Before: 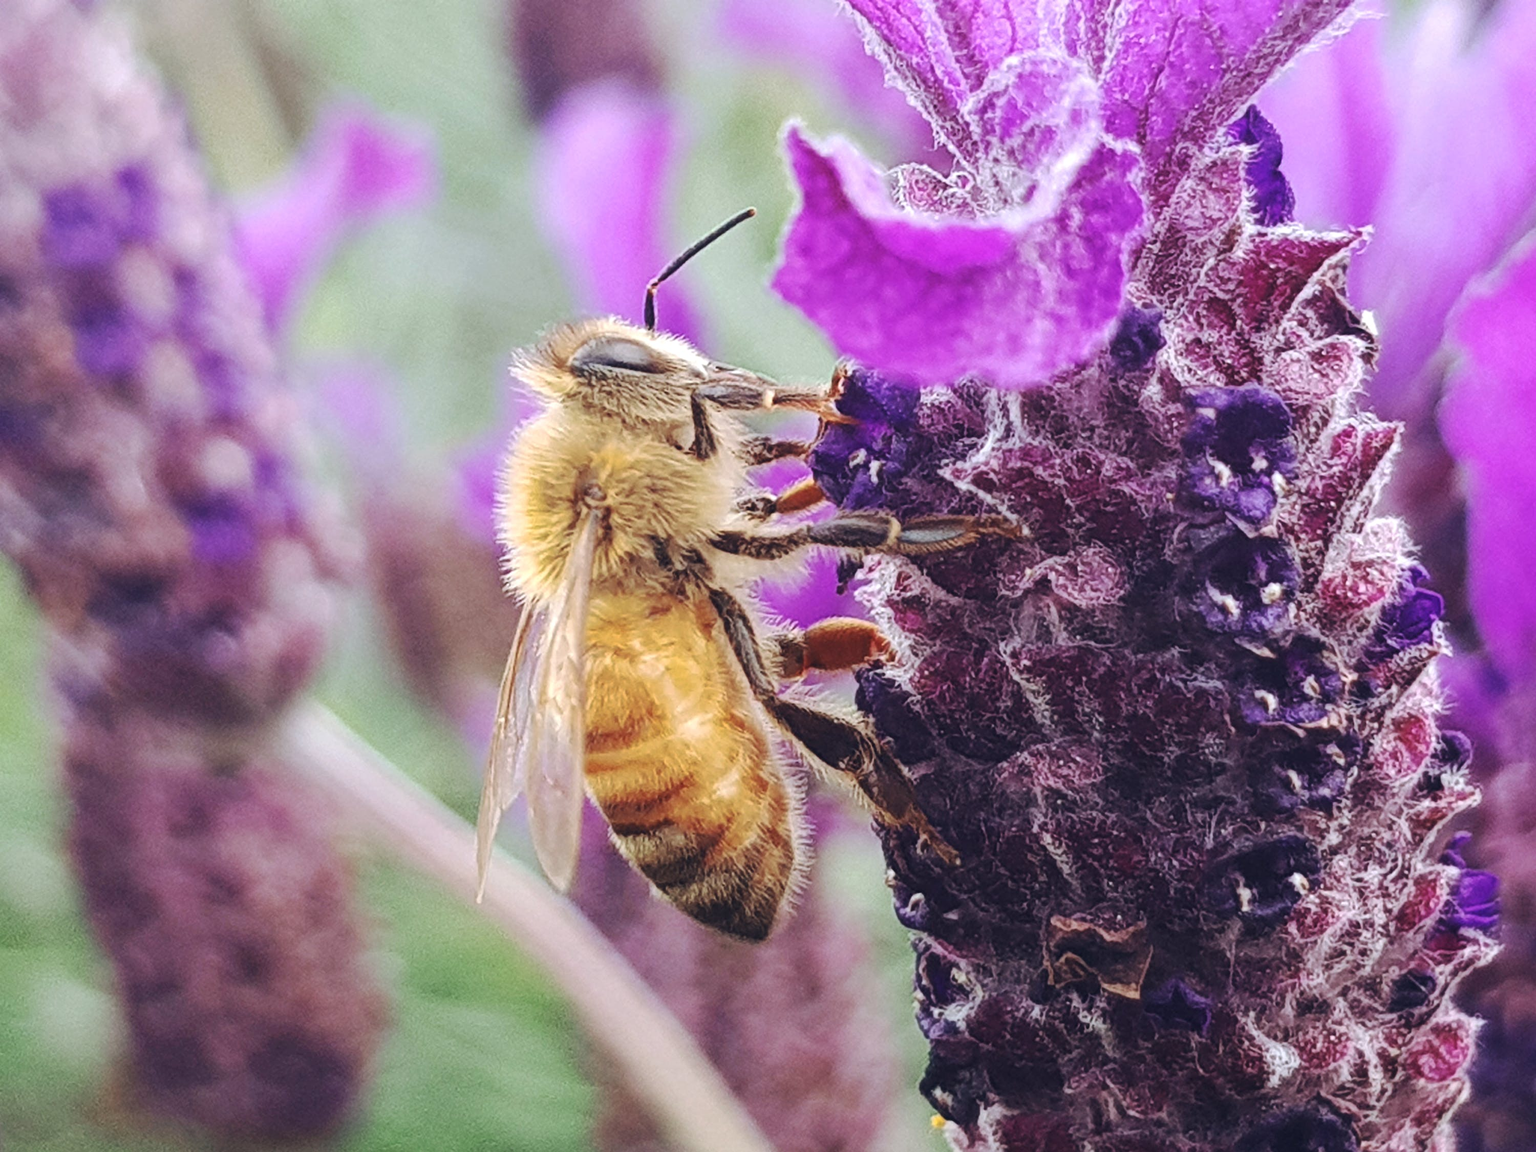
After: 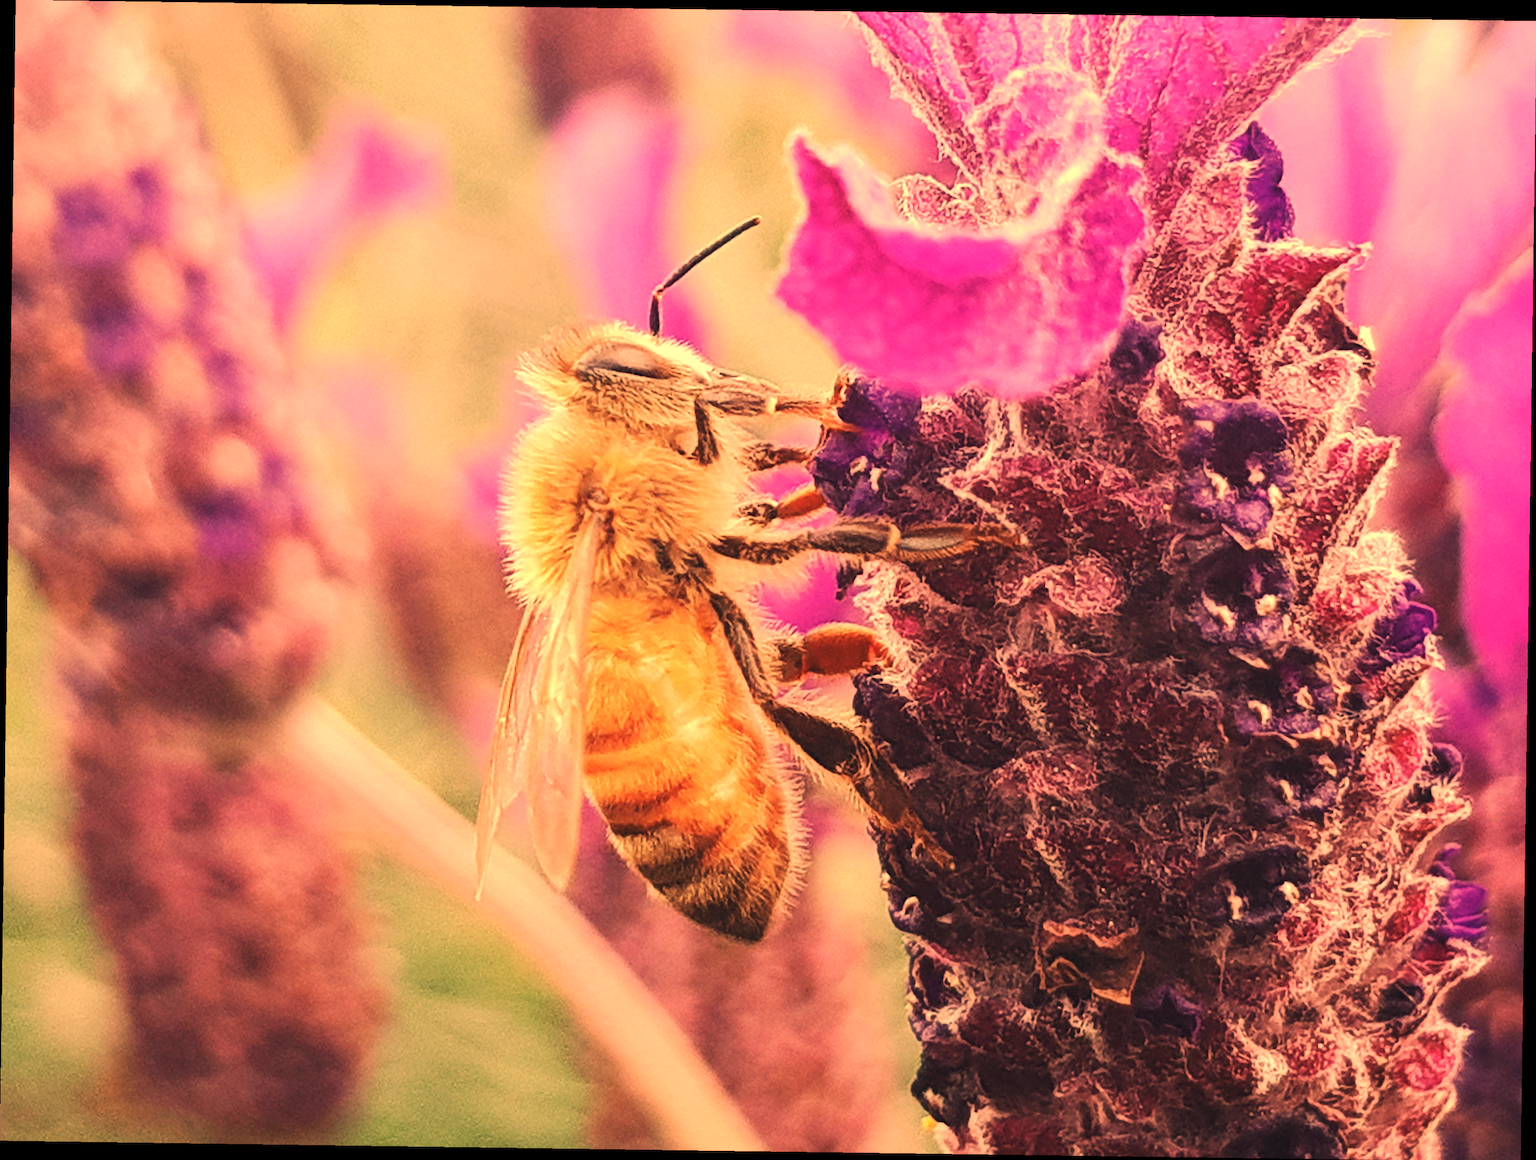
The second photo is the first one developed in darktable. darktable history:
white balance: red 1.467, blue 0.684
rotate and perspective: rotation 0.8°, automatic cropping off
